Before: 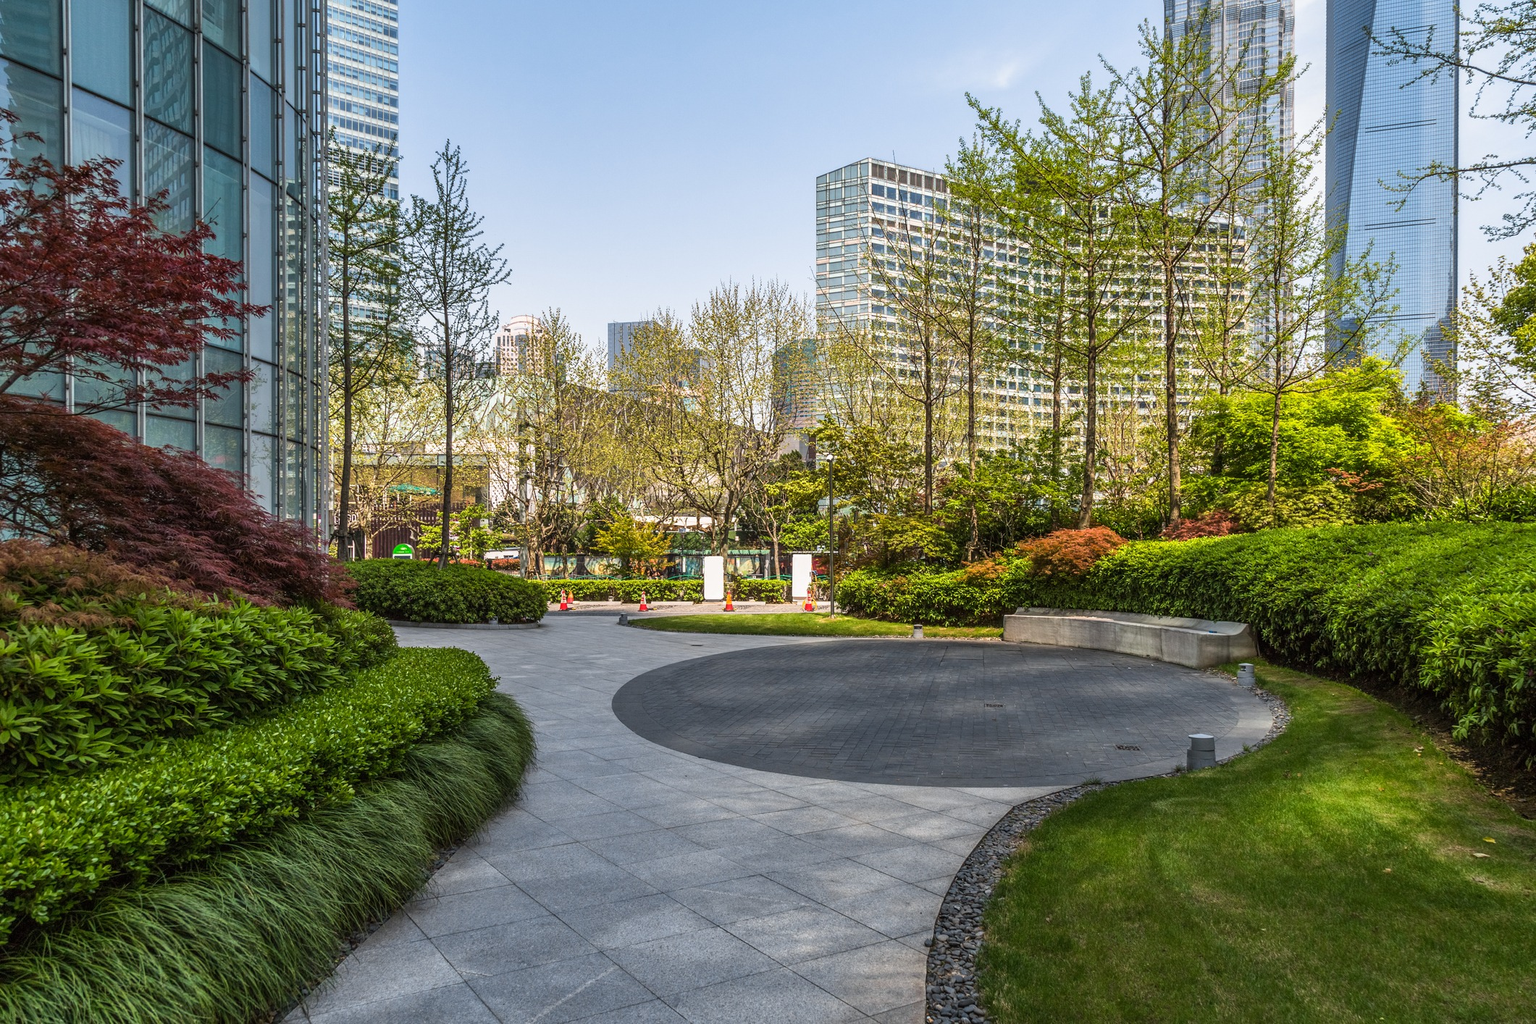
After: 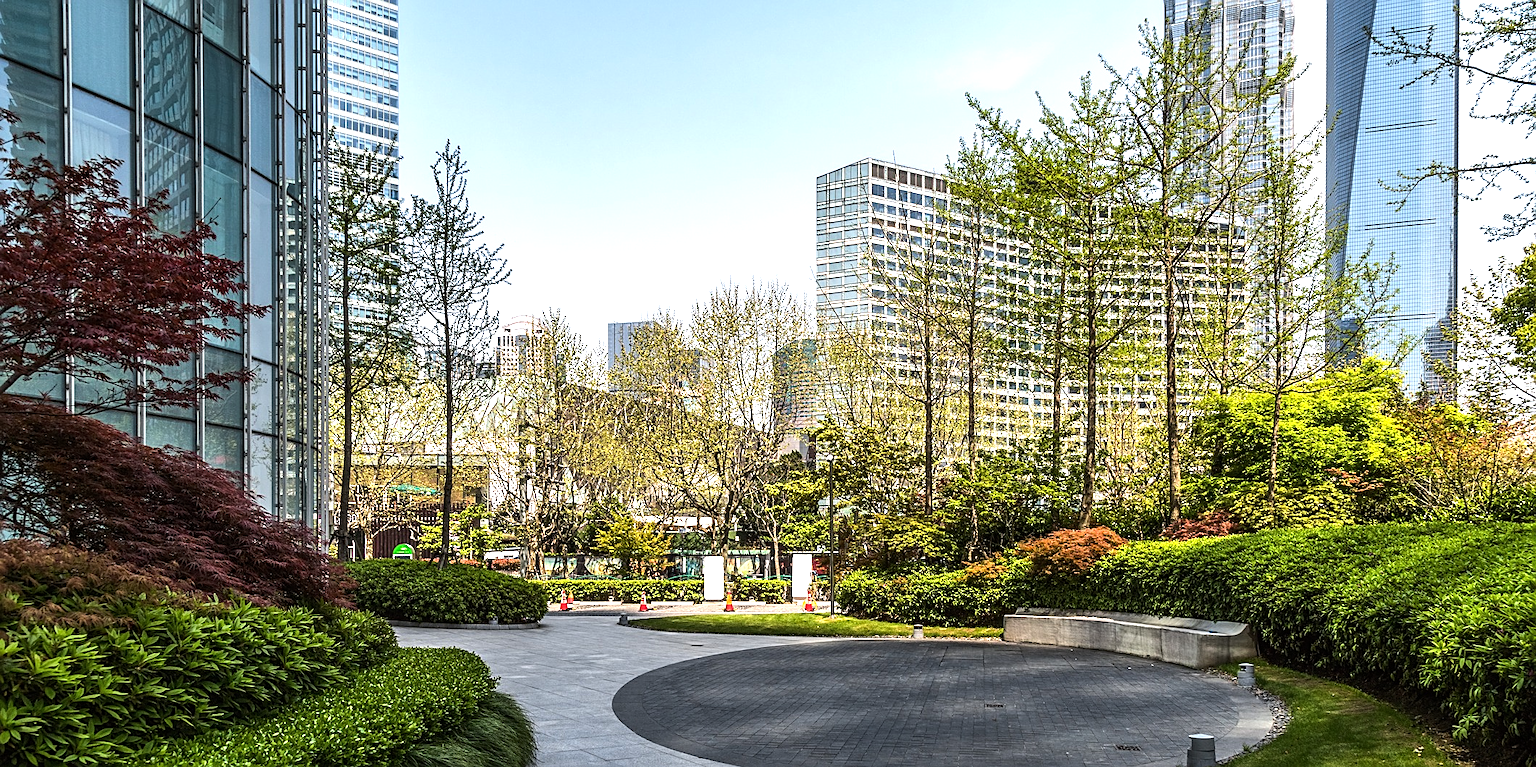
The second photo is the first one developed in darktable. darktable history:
crop: bottom 24.988%
tone equalizer: -8 EV -0.75 EV, -7 EV -0.7 EV, -6 EV -0.6 EV, -5 EV -0.4 EV, -3 EV 0.4 EV, -2 EV 0.6 EV, -1 EV 0.7 EV, +0 EV 0.75 EV, edges refinement/feathering 500, mask exposure compensation -1.57 EV, preserve details no
sharpen: amount 0.55
